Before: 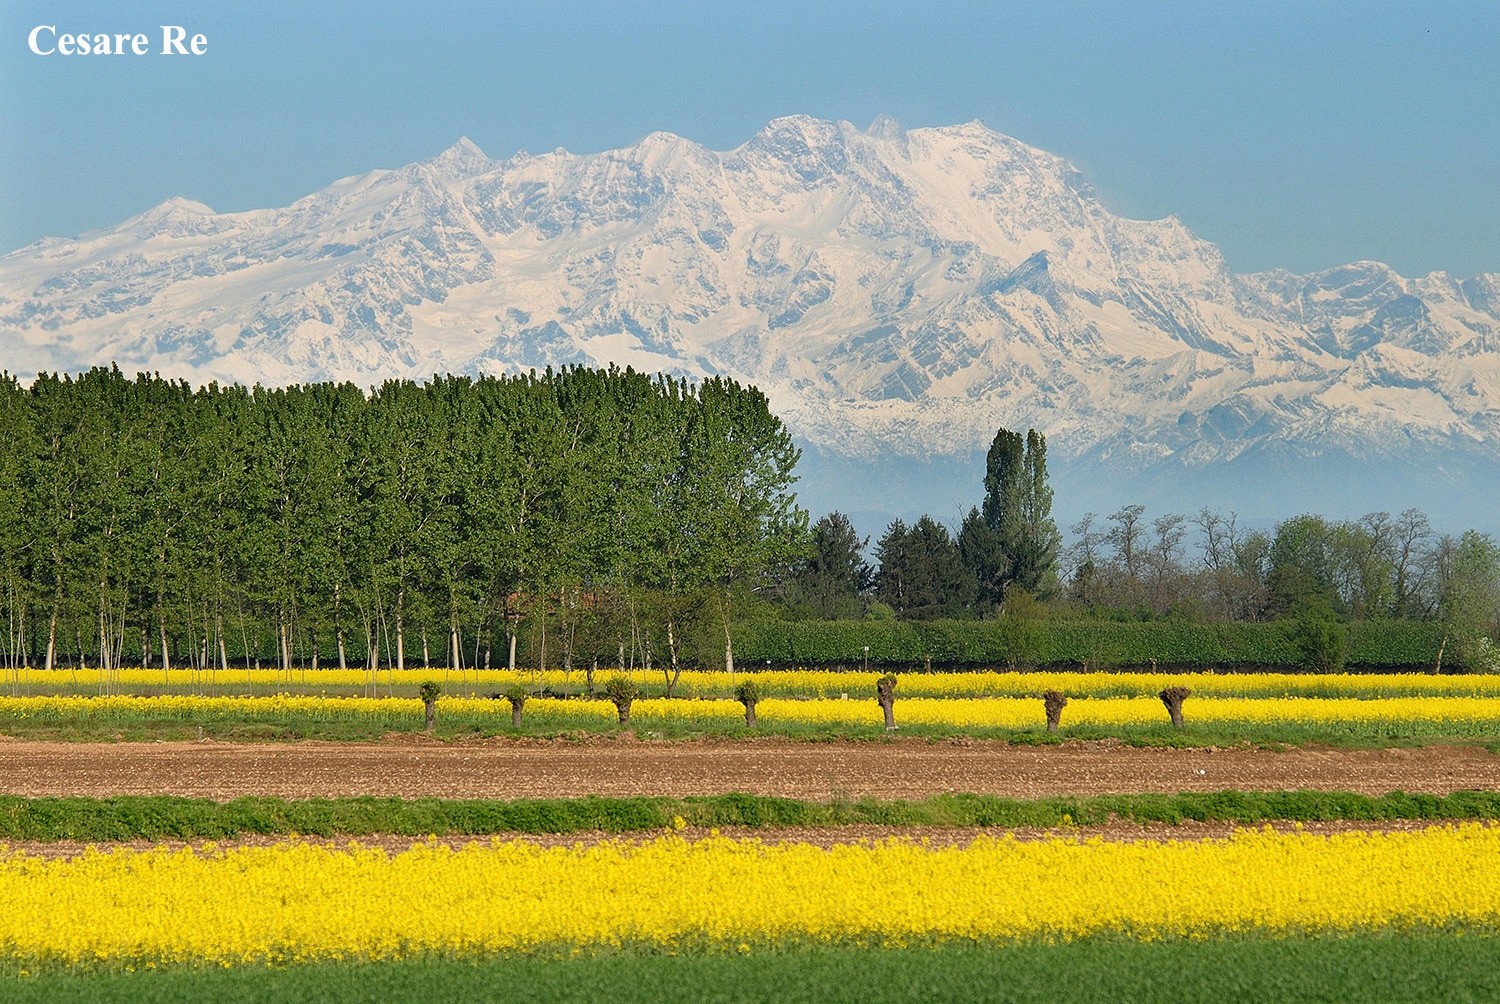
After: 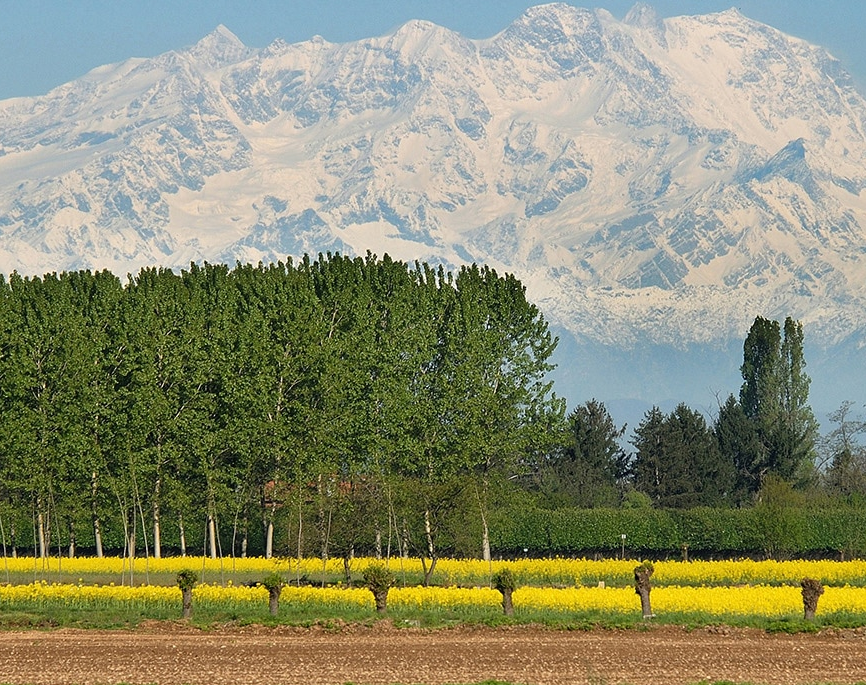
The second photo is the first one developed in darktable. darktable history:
crop: left 16.202%, top 11.208%, right 26.045%, bottom 20.557%
bloom: size 9%, threshold 100%, strength 7%
